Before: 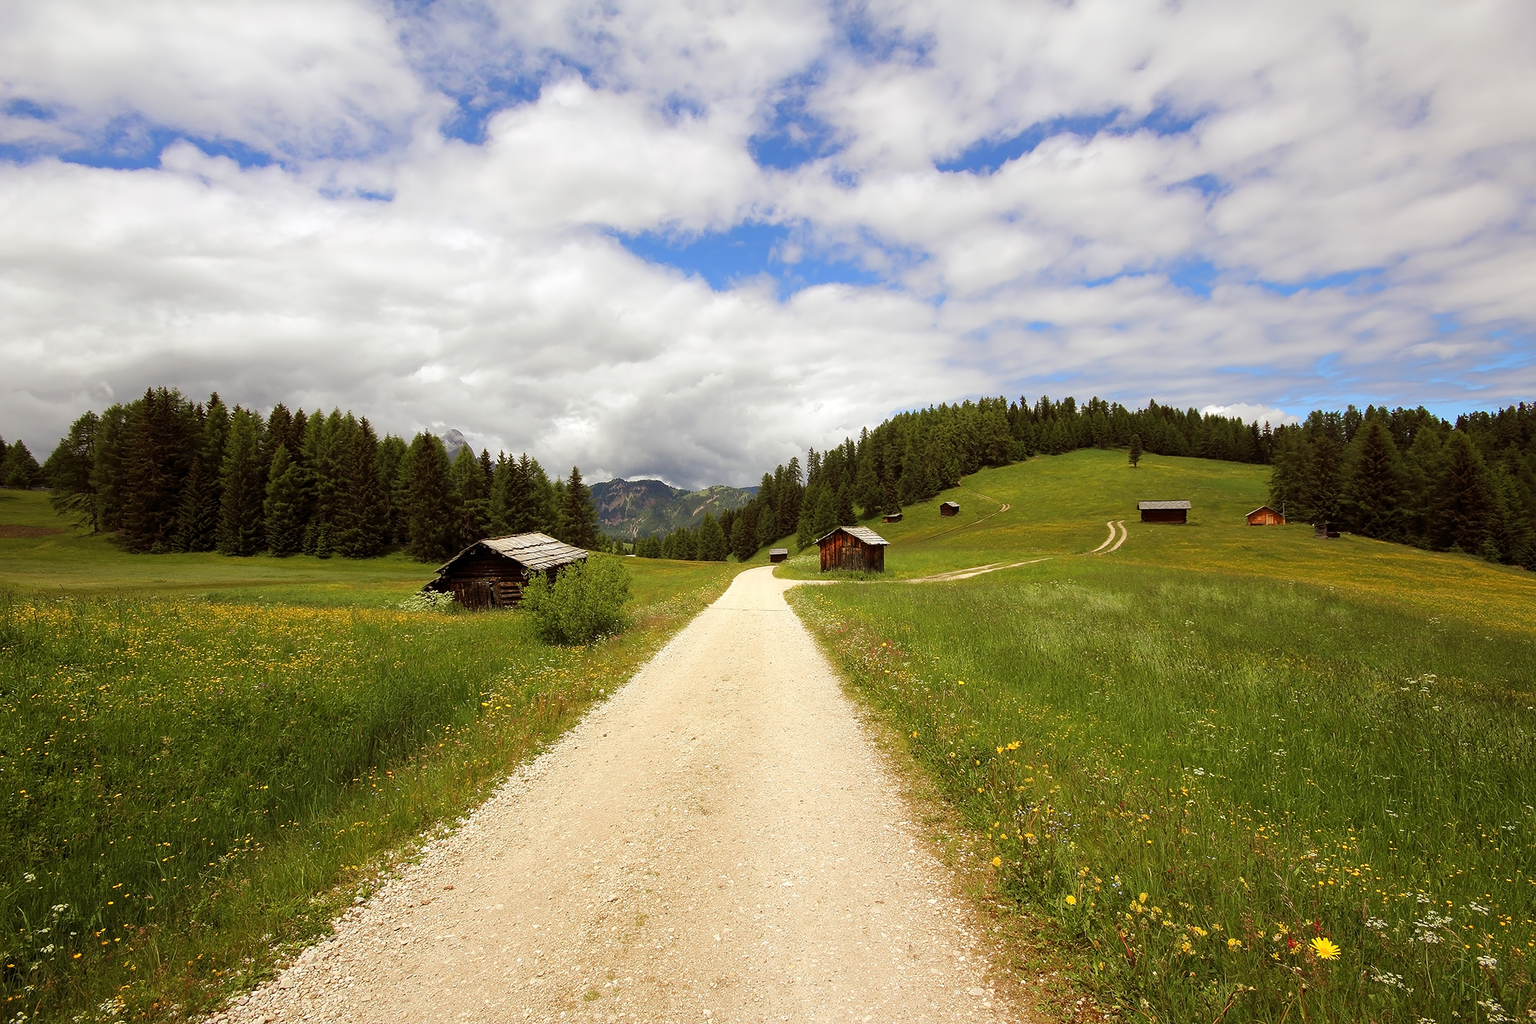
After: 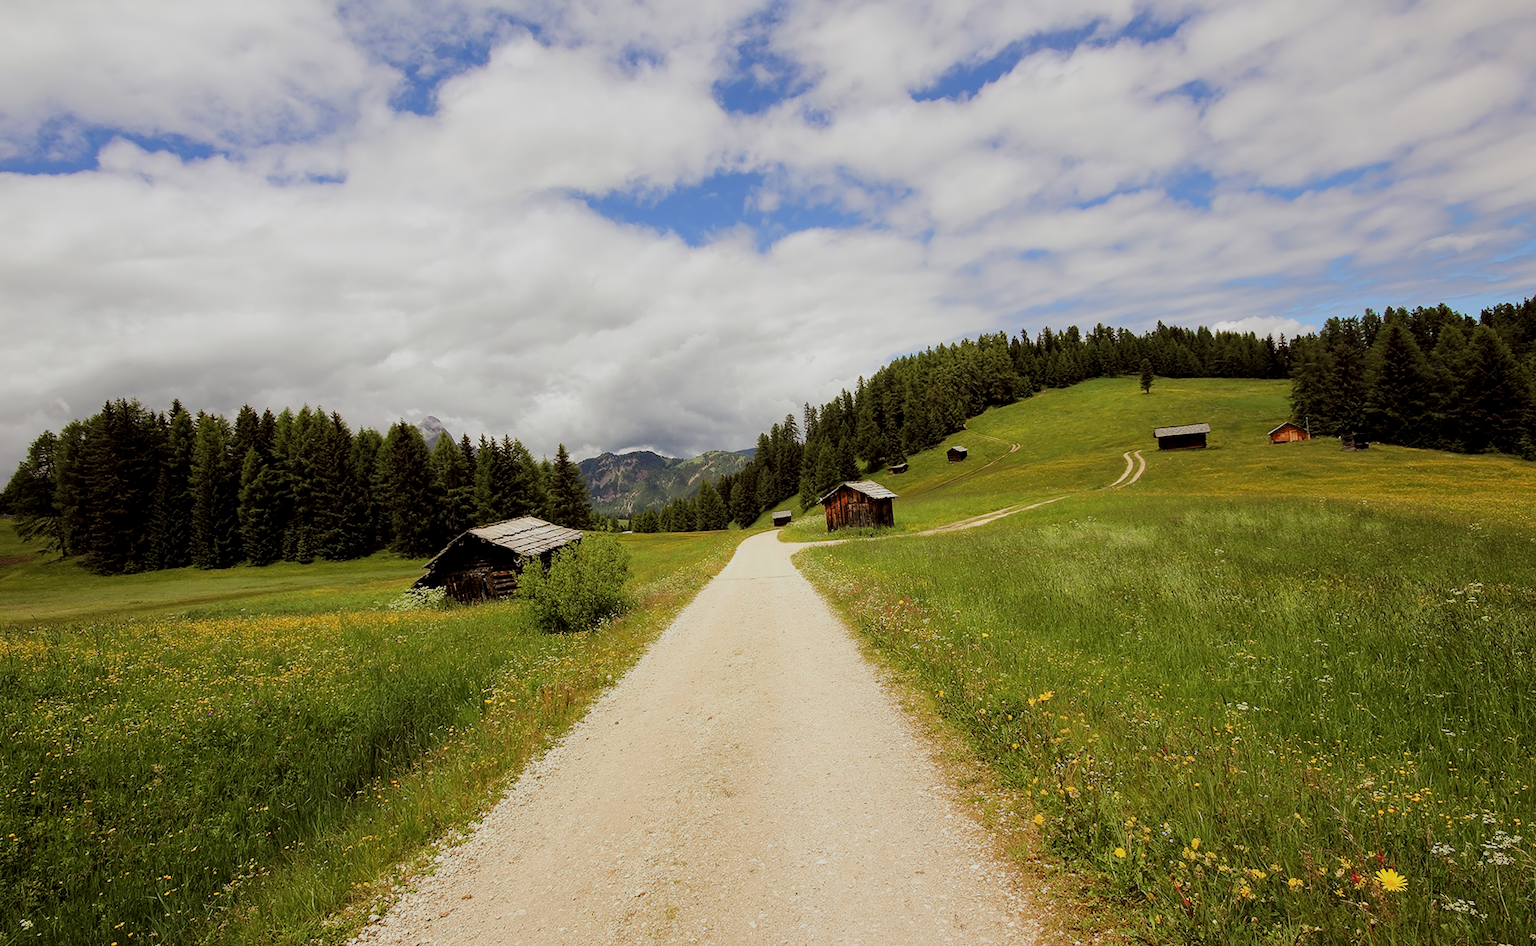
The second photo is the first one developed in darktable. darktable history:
rotate and perspective: rotation -5°, crop left 0.05, crop right 0.952, crop top 0.11, crop bottom 0.89
local contrast: highlights 100%, shadows 100%, detail 120%, midtone range 0.2
filmic rgb: black relative exposure -7.65 EV, white relative exposure 4.56 EV, hardness 3.61
